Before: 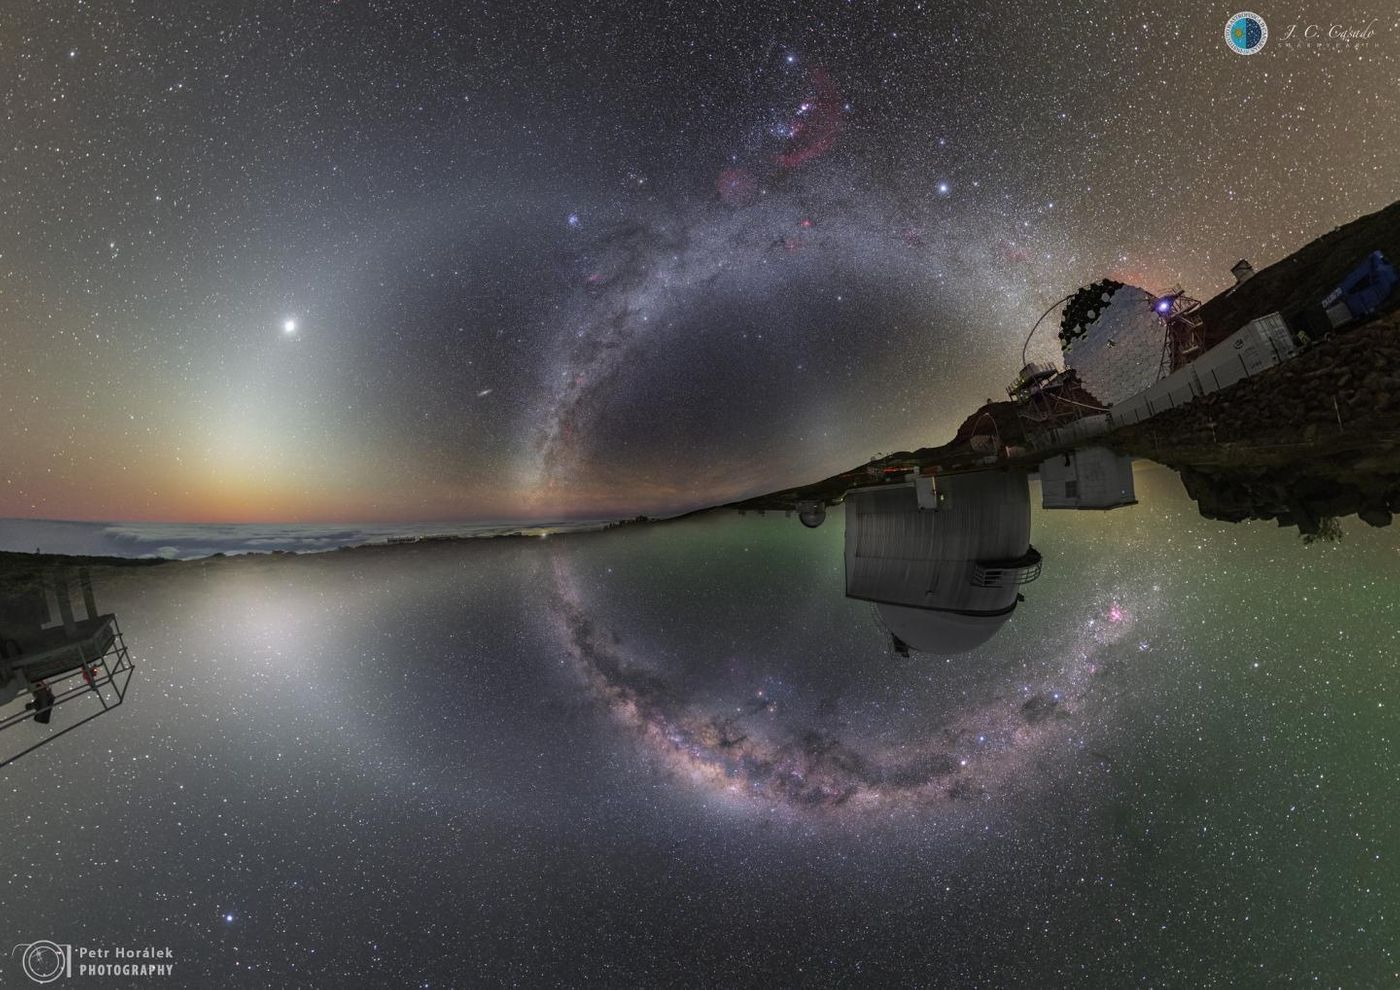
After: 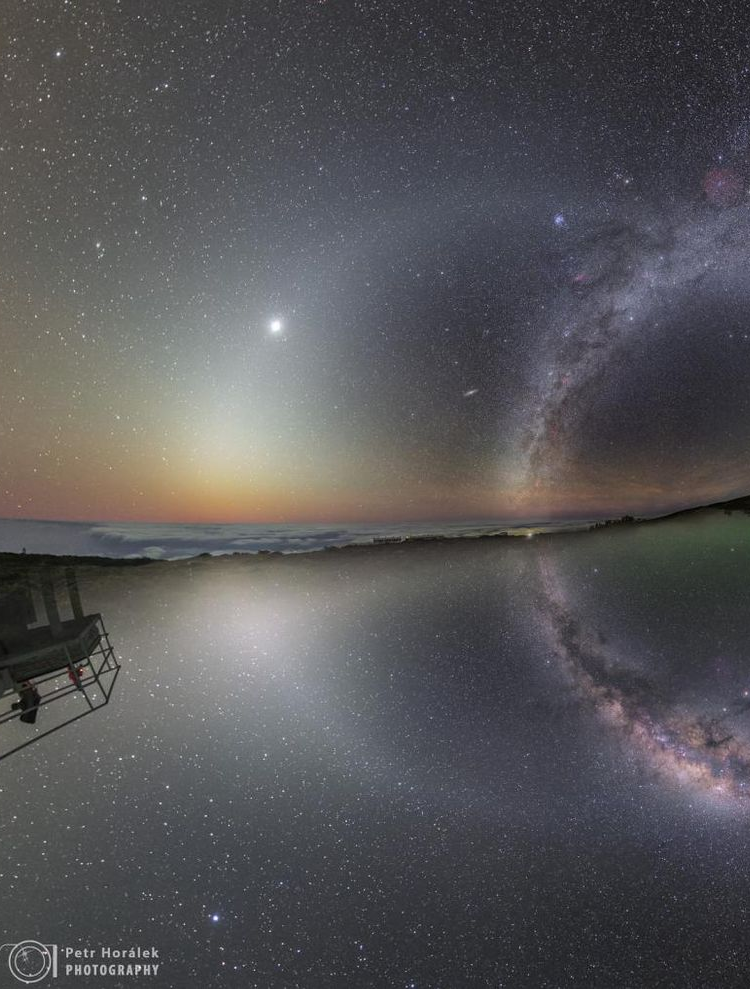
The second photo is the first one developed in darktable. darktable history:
crop: left 1.036%, right 45.332%, bottom 0.079%
